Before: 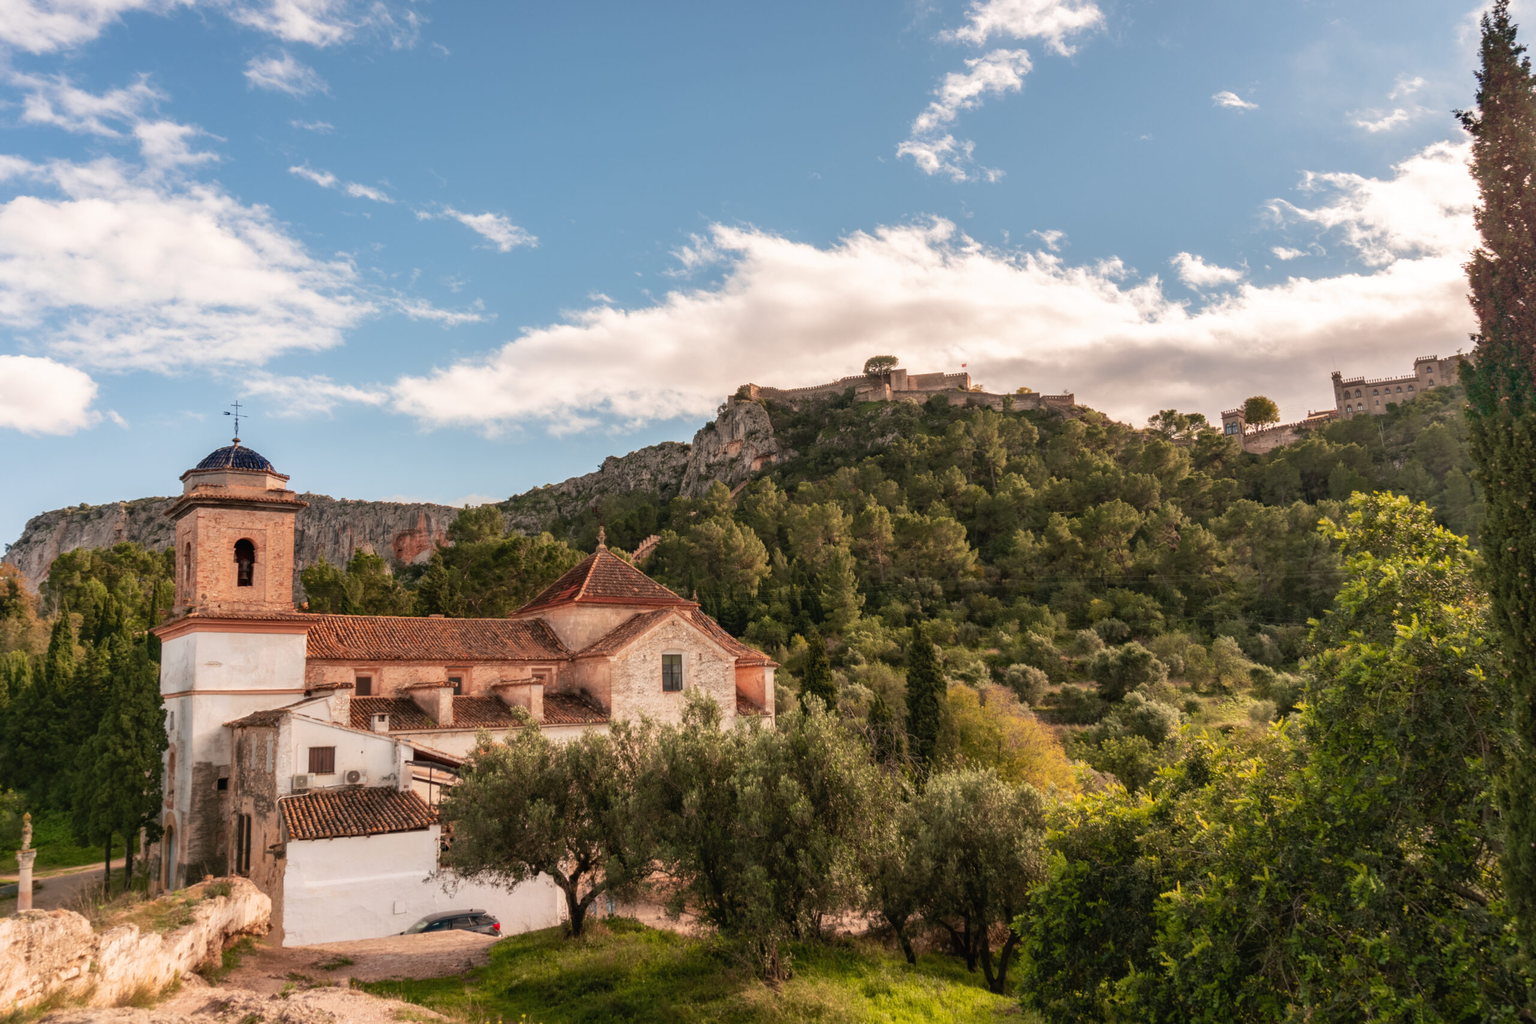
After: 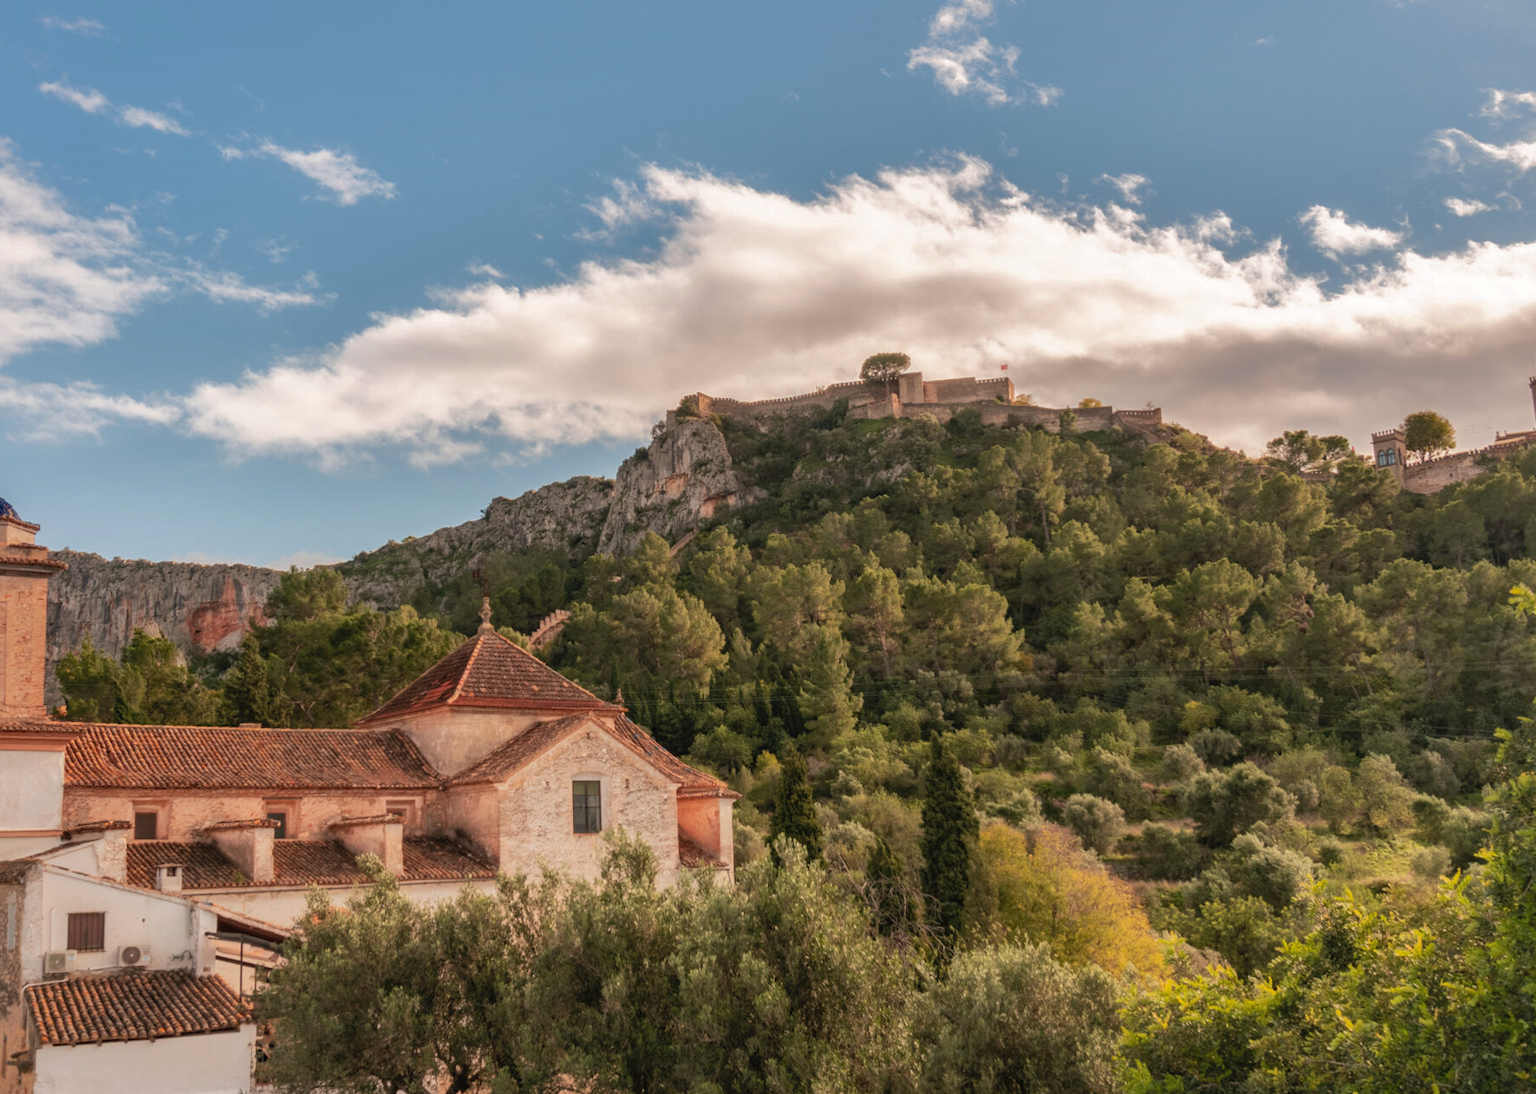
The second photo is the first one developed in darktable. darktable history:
crop and rotate: left 17.046%, top 10.659%, right 12.989%, bottom 14.553%
shadows and highlights: shadows 40, highlights -60
